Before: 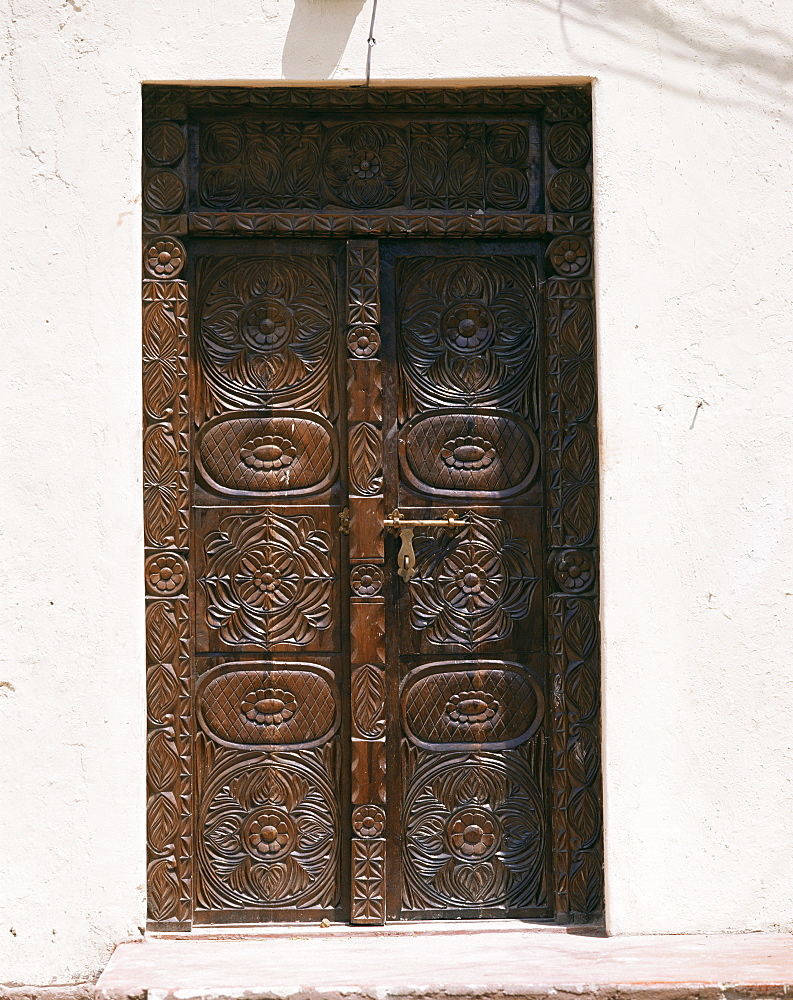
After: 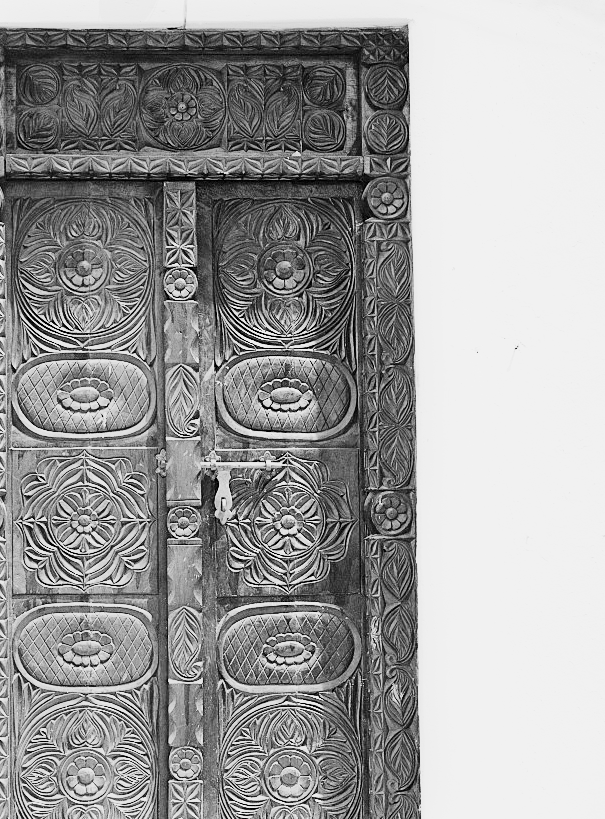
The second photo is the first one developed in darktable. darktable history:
local contrast: mode bilateral grid, contrast 100, coarseness 100, detail 108%, midtone range 0.2
contrast brightness saturation: contrast 0.4, brightness 0.05, saturation 0.25
filmic rgb: middle gray luminance 2.5%, black relative exposure -10 EV, white relative exposure 7 EV, threshold 6 EV, dynamic range scaling 10%, target black luminance 0%, hardness 3.19, latitude 44.39%, contrast 0.682, highlights saturation mix 5%, shadows ↔ highlights balance 13.63%, add noise in highlights 0, color science v3 (2019), use custom middle-gray values true, iterations of high-quality reconstruction 0, contrast in highlights soft, enable highlight reconstruction true
crop: left 23.095%, top 5.827%, bottom 11.854%
monochrome: a 14.95, b -89.96
